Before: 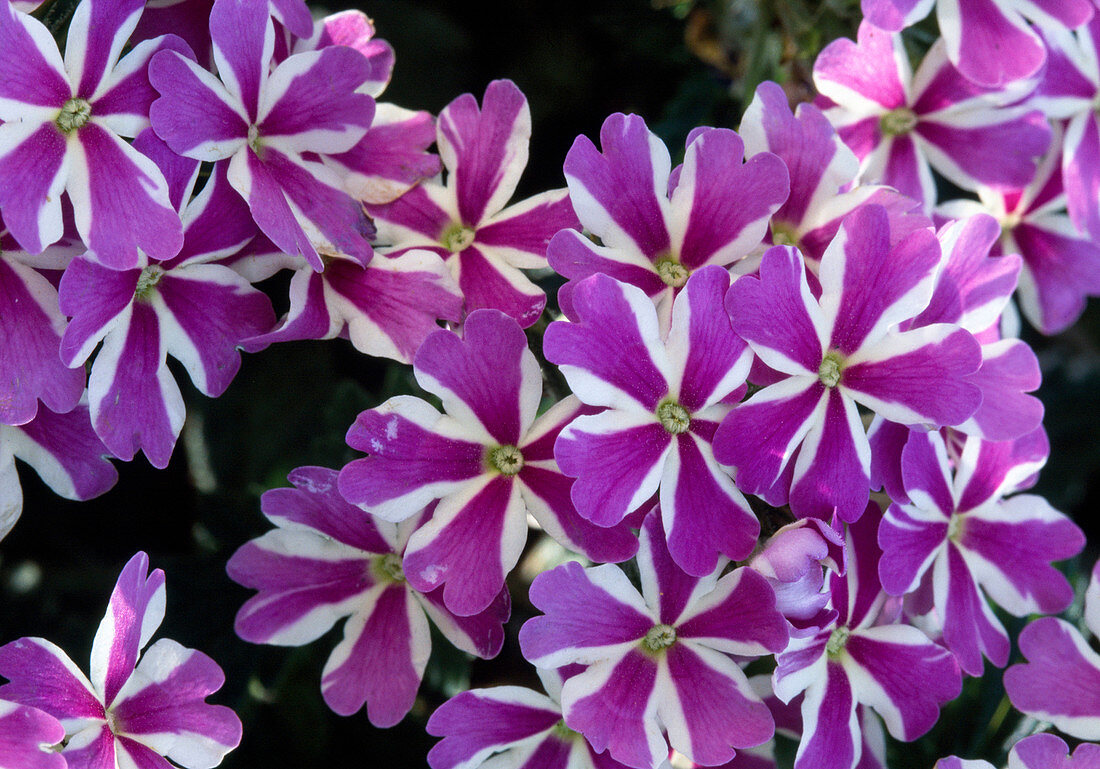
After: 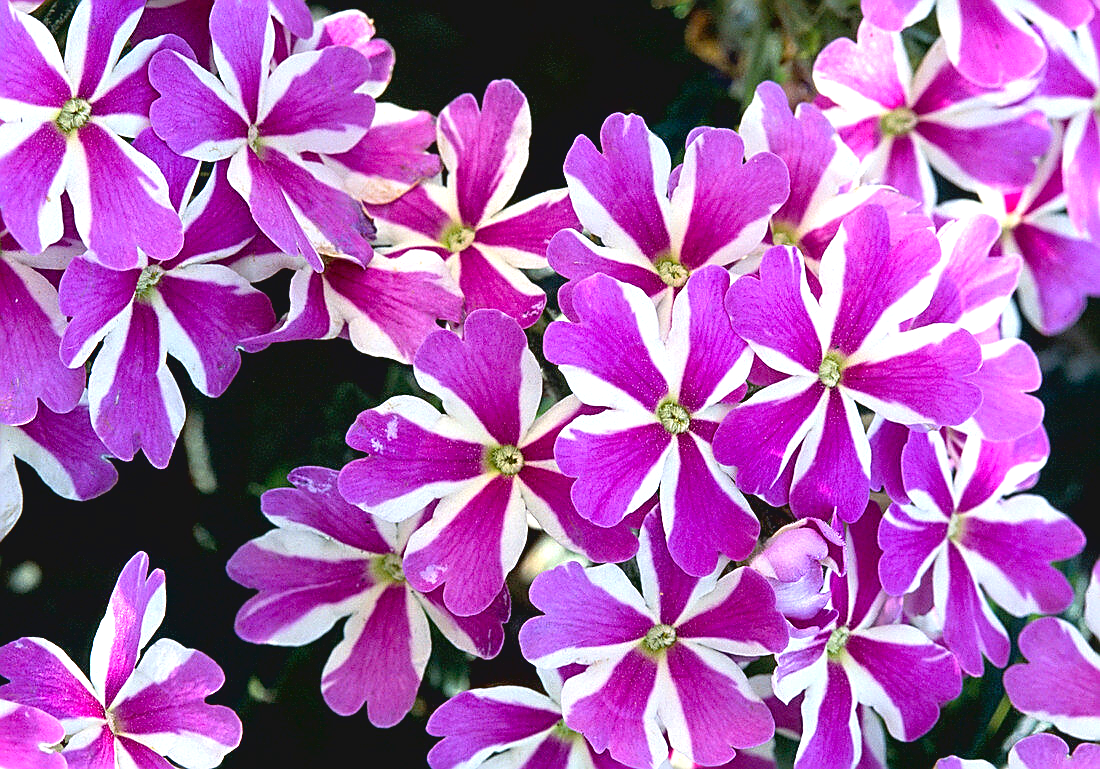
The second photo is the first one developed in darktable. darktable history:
contrast brightness saturation: contrast -0.096, brightness 0.044, saturation 0.083
tone equalizer: -8 EV -0.454 EV, -7 EV -0.422 EV, -6 EV -0.349 EV, -5 EV -0.201 EV, -3 EV 0.238 EV, -2 EV 0.354 EV, -1 EV 0.399 EV, +0 EV 0.42 EV, smoothing diameter 24.87%, edges refinement/feathering 6.07, preserve details guided filter
exposure: black level correction 0.004, exposure 0.421 EV, compensate exposure bias true, compensate highlight preservation false
sharpen: amount 0.983
